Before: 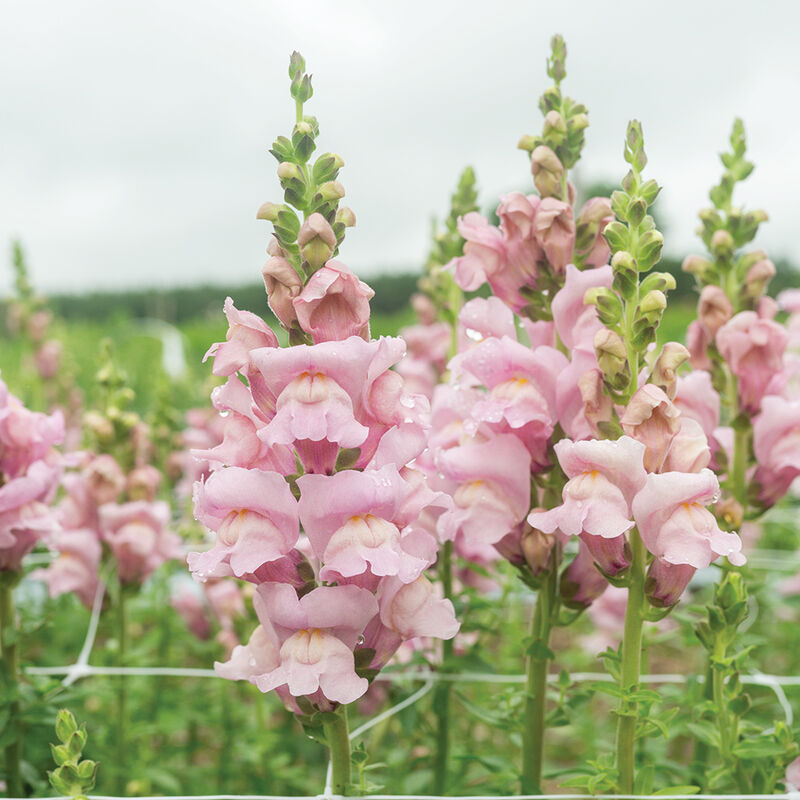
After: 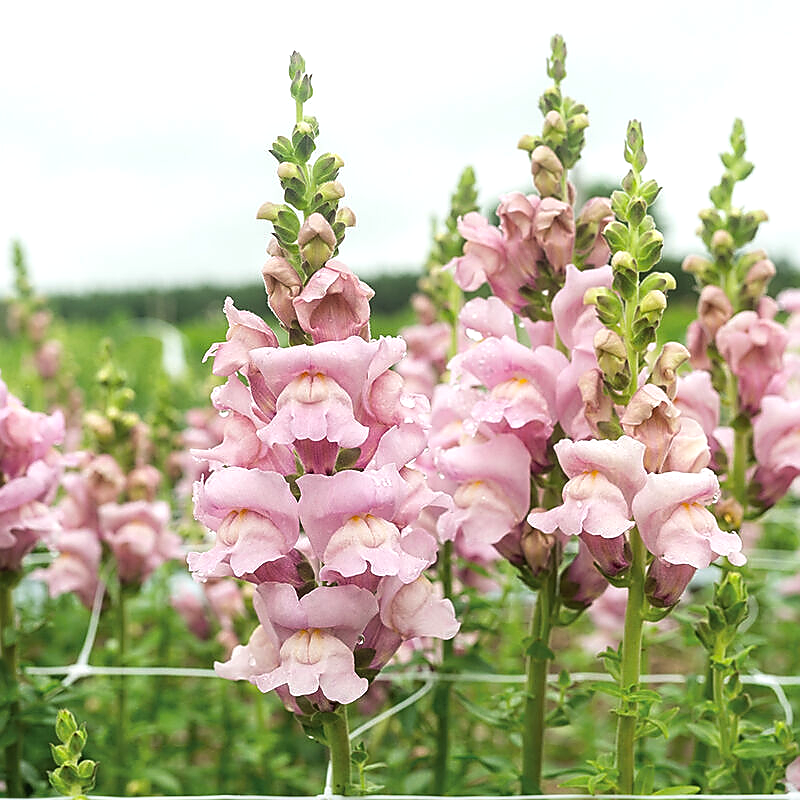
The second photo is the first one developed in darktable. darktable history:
color balance rgb: shadows lift › luminance -10%, power › luminance -9%, linear chroma grading › global chroma 10%, global vibrance 10%, contrast 15%, saturation formula JzAzBz (2021)
sharpen: radius 1.4, amount 1.25, threshold 0.7
